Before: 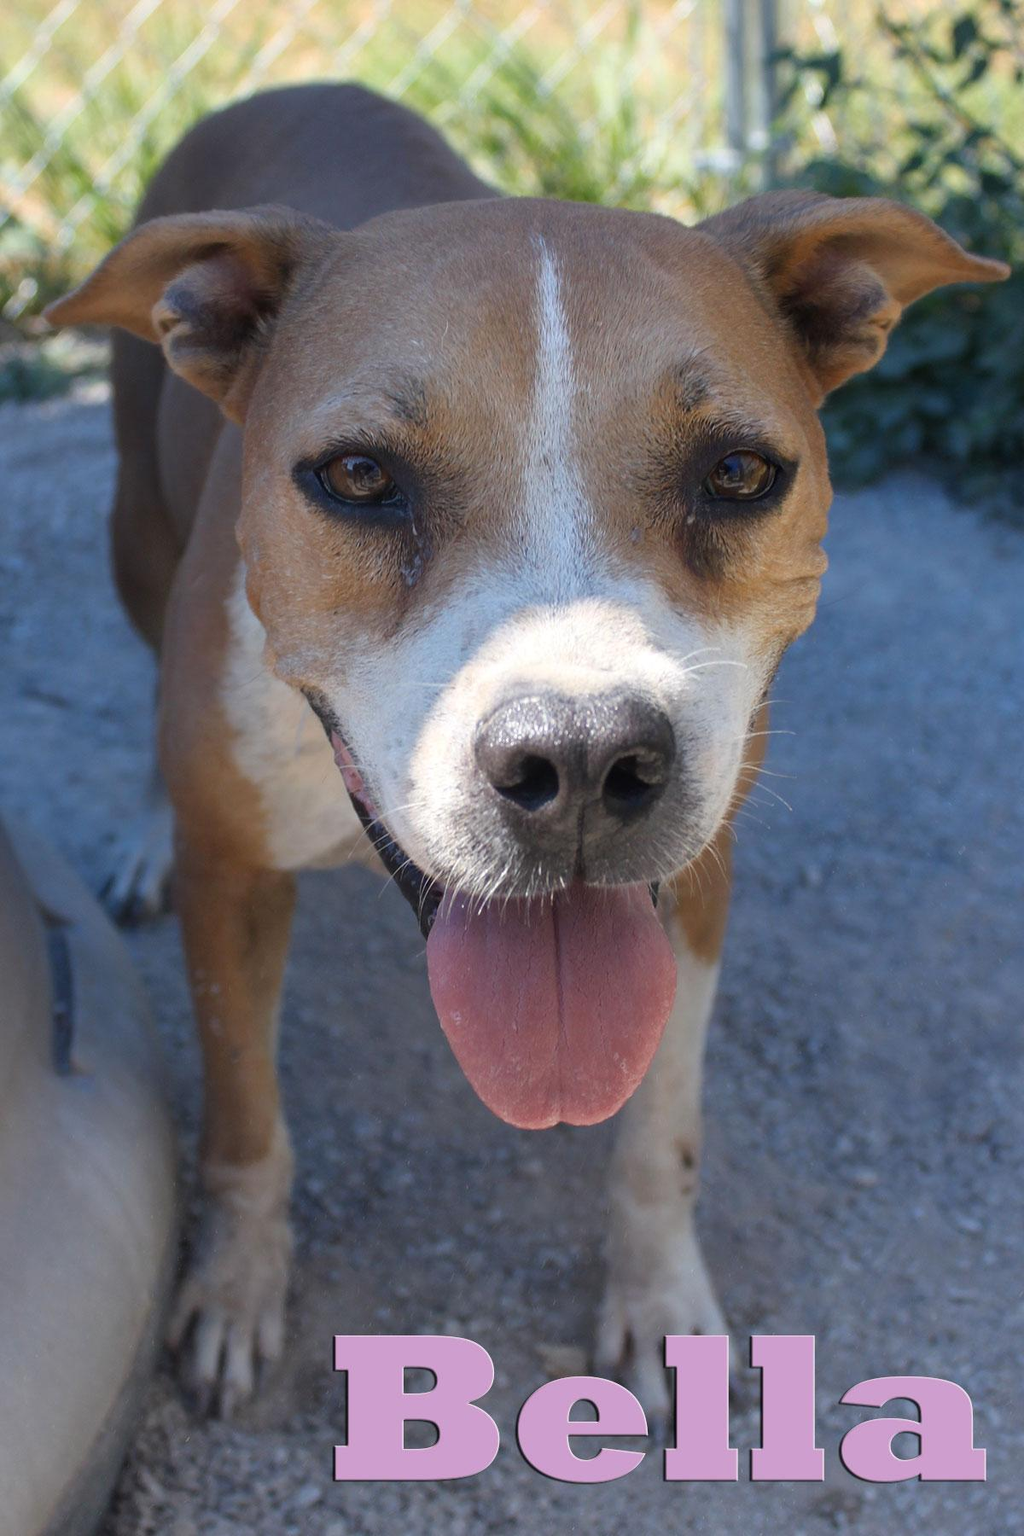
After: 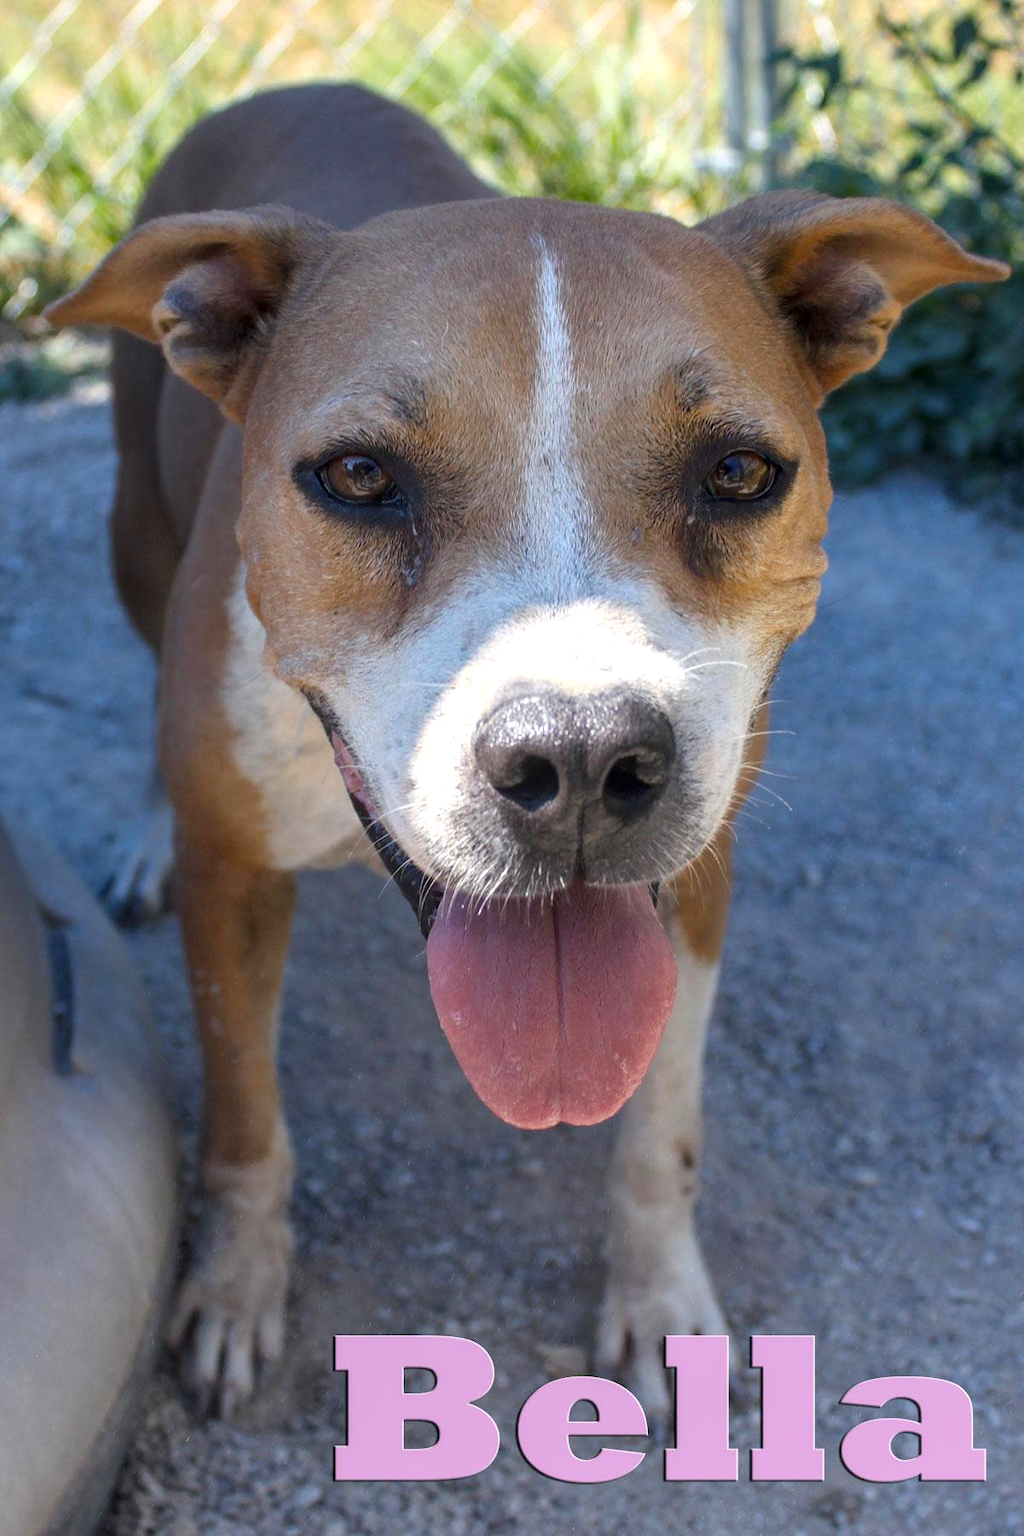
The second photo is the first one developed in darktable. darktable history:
contrast brightness saturation: saturation -0.062
color balance rgb: perceptual saturation grading › global saturation 25.903%, perceptual brilliance grading › global brilliance 4.4%
local contrast: on, module defaults
